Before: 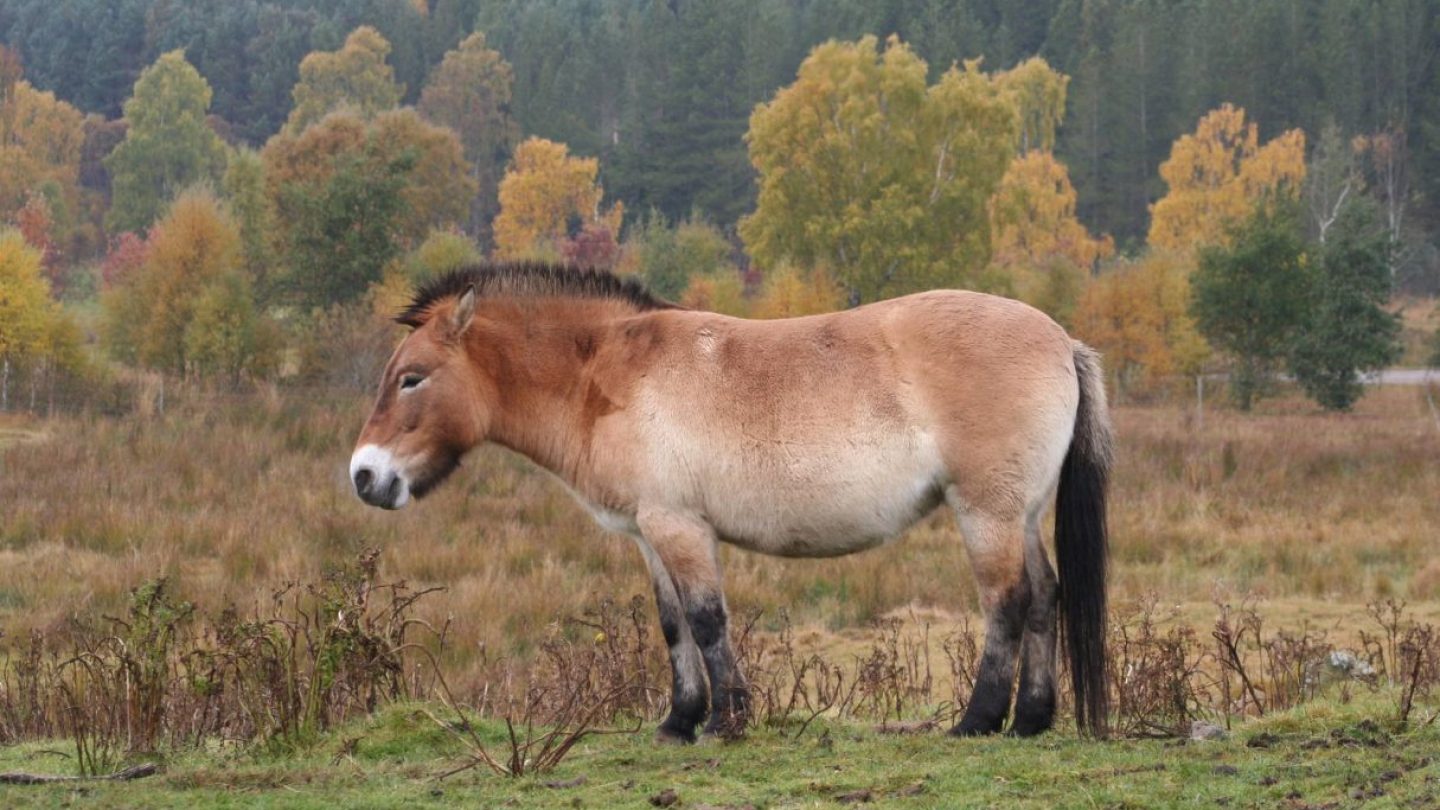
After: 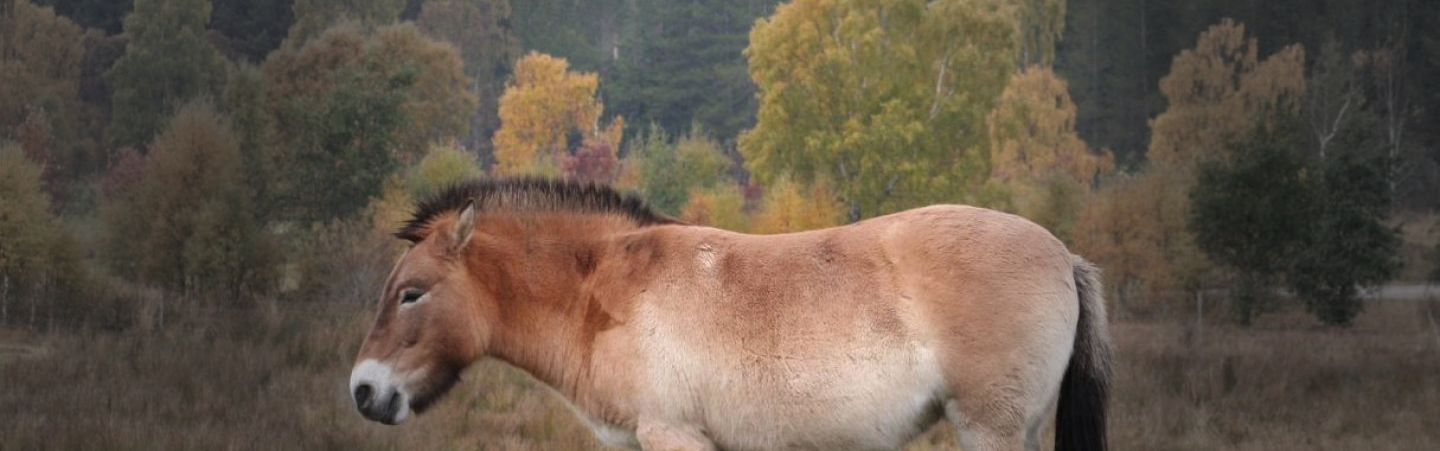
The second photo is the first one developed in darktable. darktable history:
crop and rotate: top 10.525%, bottom 33.753%
vignetting: fall-off start 30.92%, fall-off radius 35.95%, brightness -0.686, unbound false
